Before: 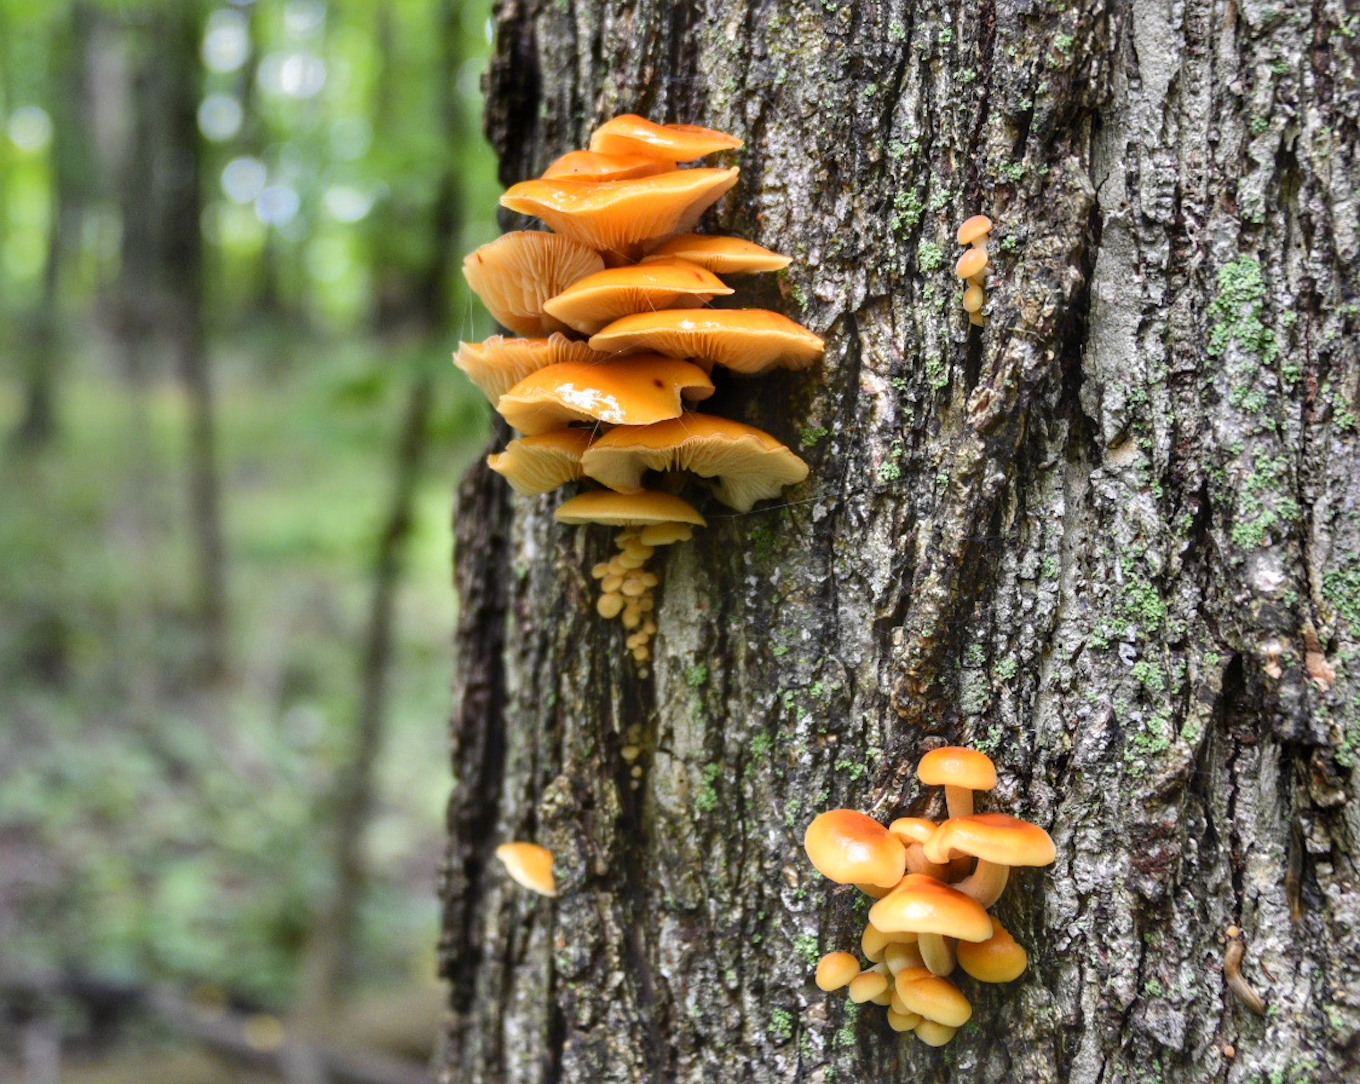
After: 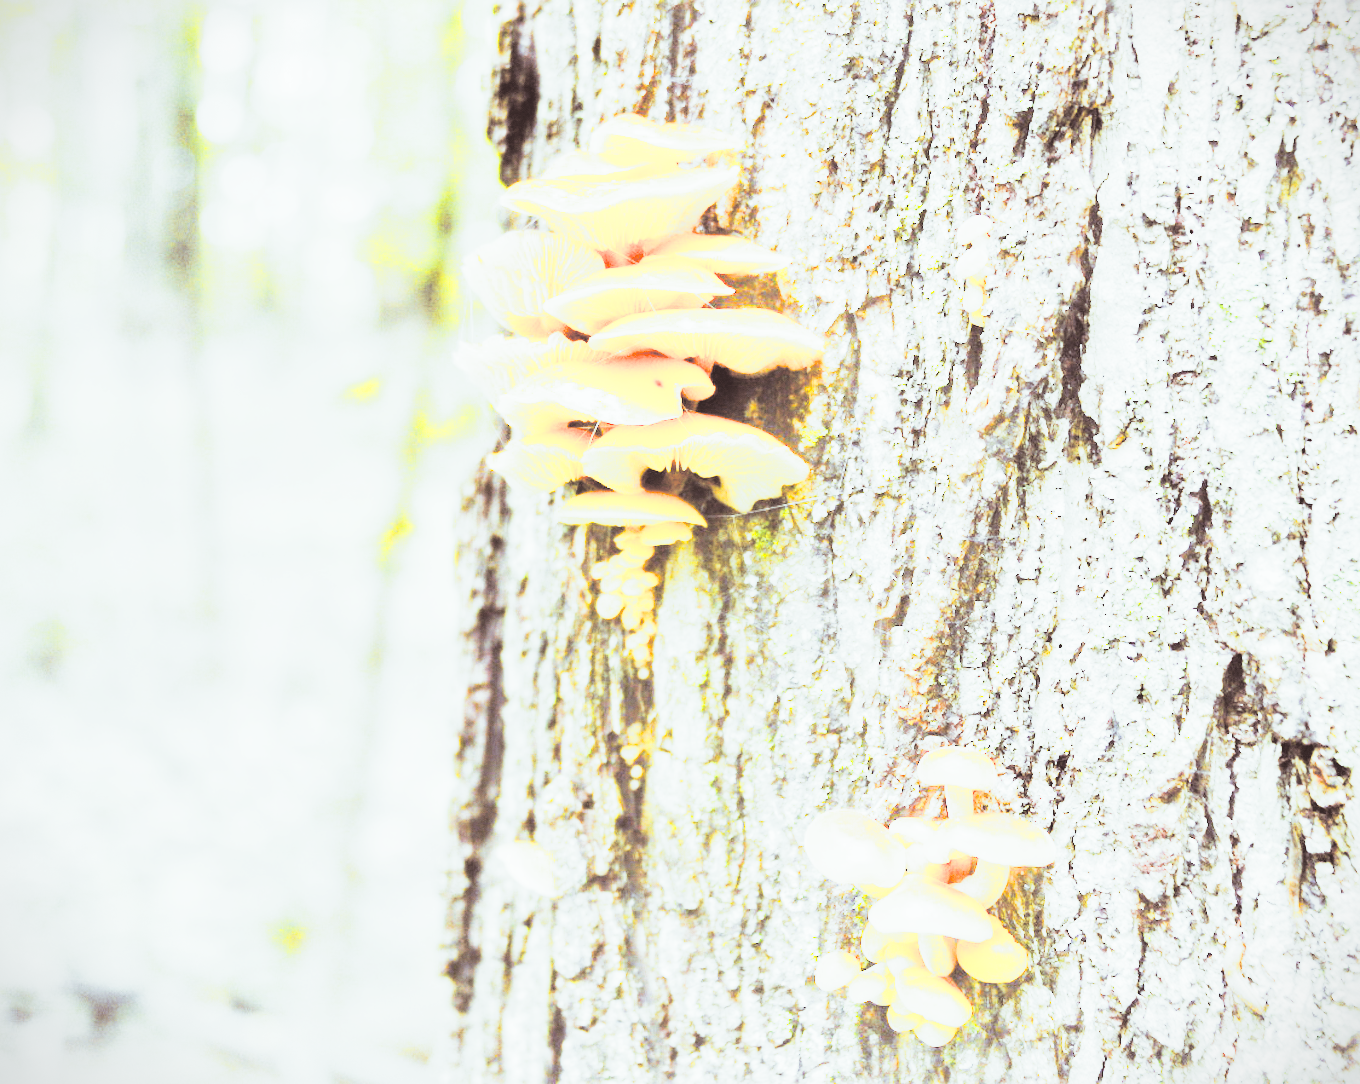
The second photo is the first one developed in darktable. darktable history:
split-toning: shadows › saturation 0.3, highlights › hue 180°, highlights › saturation 0.3, compress 0%
vibrance: vibrance 20%
tone curve: curves: ch0 [(0, 0) (0.055, 0.031) (0.282, 0.215) (0.729, 0.785) (1, 1)], color space Lab, linked channels, preserve colors none
color zones: curves: ch0 [(0, 0.511) (0.143, 0.531) (0.286, 0.56) (0.429, 0.5) (0.571, 0.5) (0.714, 0.5) (0.857, 0.5) (1, 0.5)]; ch1 [(0, 0.525) (0.143, 0.705) (0.286, 0.715) (0.429, 0.35) (0.571, 0.35) (0.714, 0.35) (0.857, 0.4) (1, 0.4)]; ch2 [(0, 0.572) (0.143, 0.512) (0.286, 0.473) (0.429, 0.45) (0.571, 0.5) (0.714, 0.5) (0.857, 0.518) (1, 0.518)]
vignetting: fall-off start 97.28%, fall-off radius 79%, brightness -0.462, saturation -0.3, width/height ratio 1.114, dithering 8-bit output, unbound false
base curve: curves: ch0 [(0, 0.036) (0.007, 0.037) (0.604, 0.887) (1, 1)], preserve colors none
contrast equalizer: y [[0.5 ×4, 0.483, 0.43], [0.5 ×6], [0.5 ×6], [0 ×6], [0 ×6]]
contrast brightness saturation: contrast -0.1, saturation -0.1
exposure: exposure 1 EV, compensate highlight preservation false
